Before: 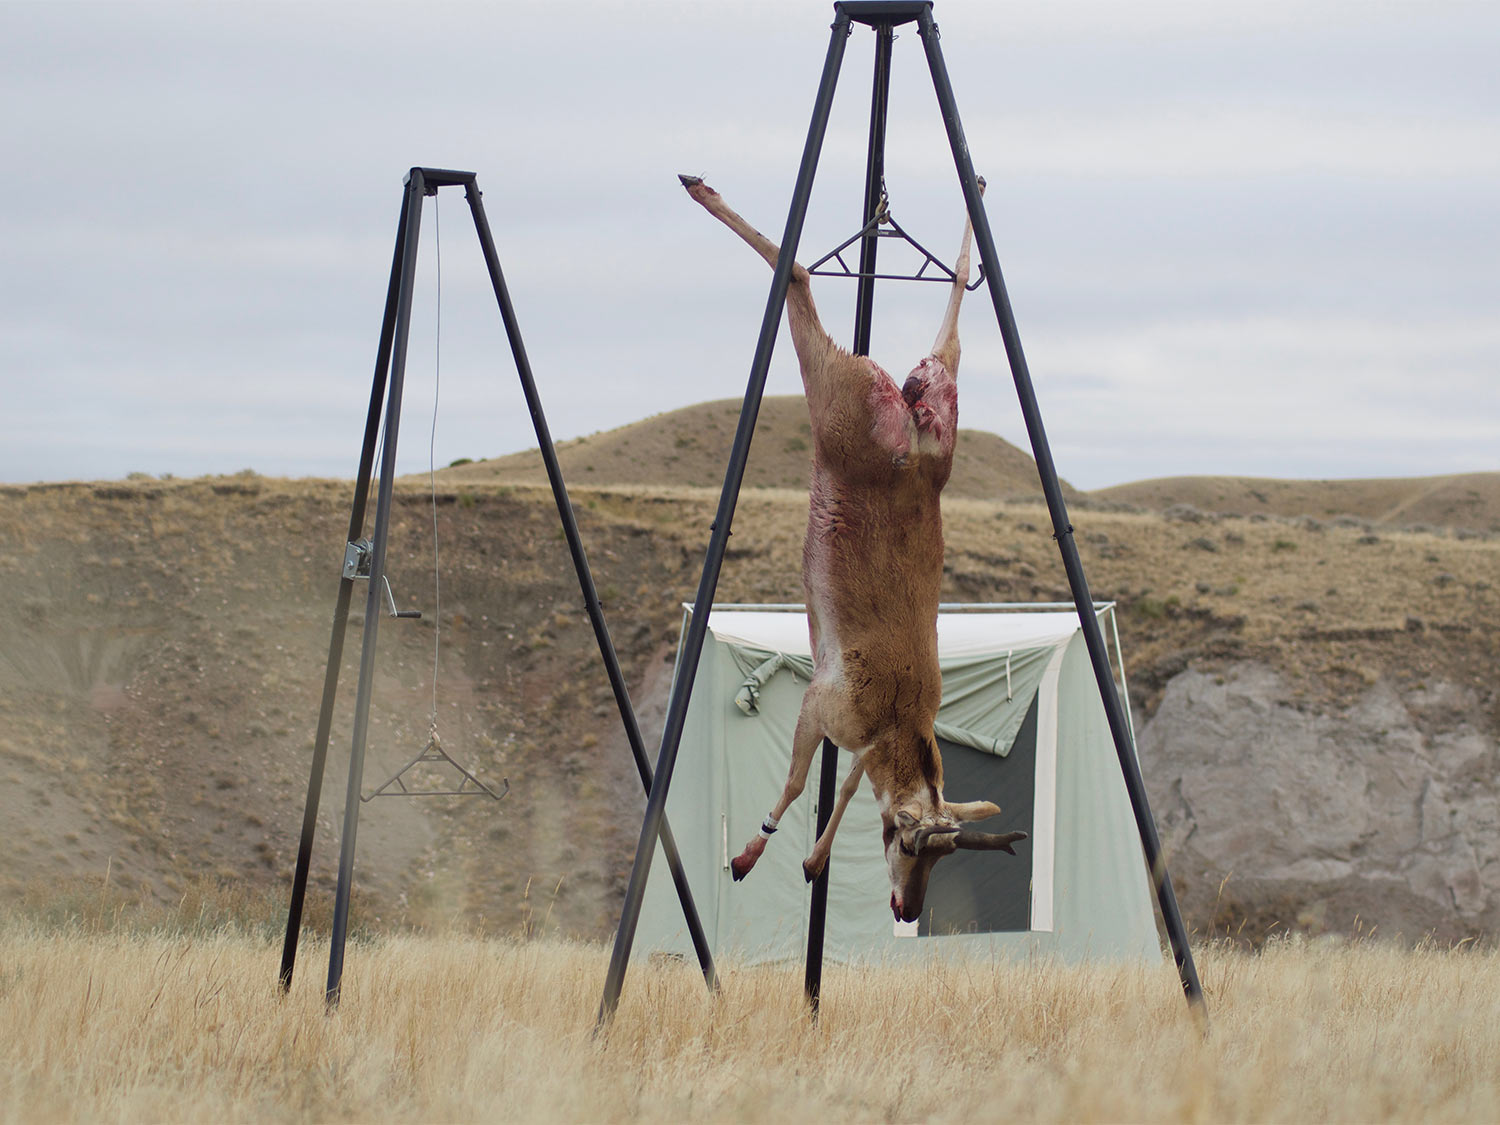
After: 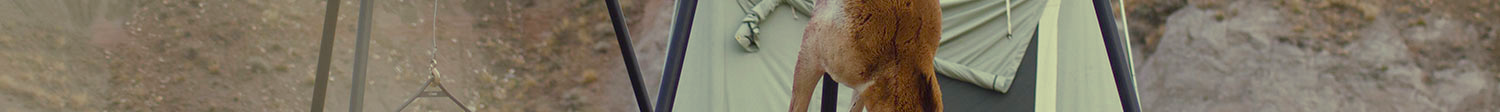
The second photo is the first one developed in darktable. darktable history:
crop and rotate: top 59.084%, bottom 30.916%
split-toning: shadows › hue 290.82°, shadows › saturation 0.34, highlights › saturation 0.38, balance 0, compress 50%
color balance rgb: shadows lift › chroma 1%, shadows lift › hue 113°, highlights gain › chroma 0.2%, highlights gain › hue 333°, perceptual saturation grading › global saturation 20%, perceptual saturation grading › highlights -25%, perceptual saturation grading › shadows 25%, contrast -10%
